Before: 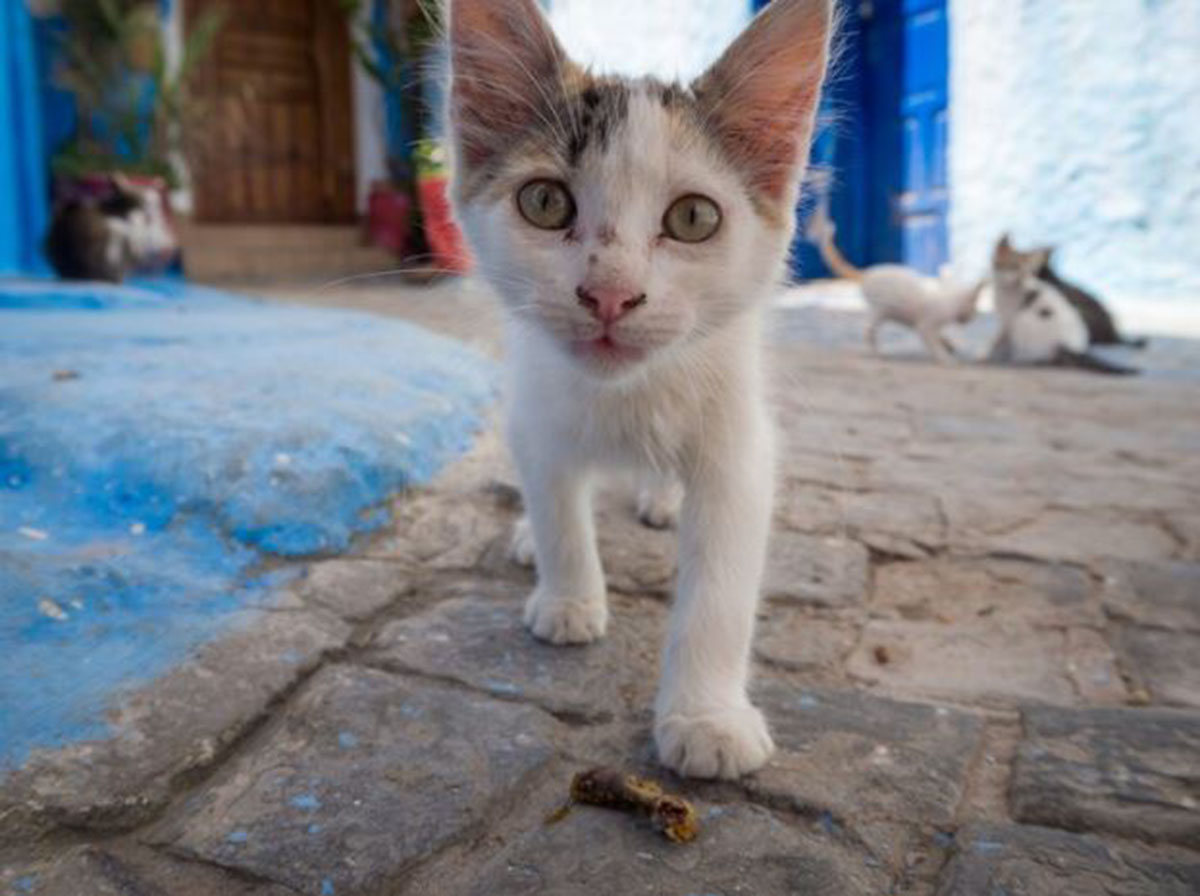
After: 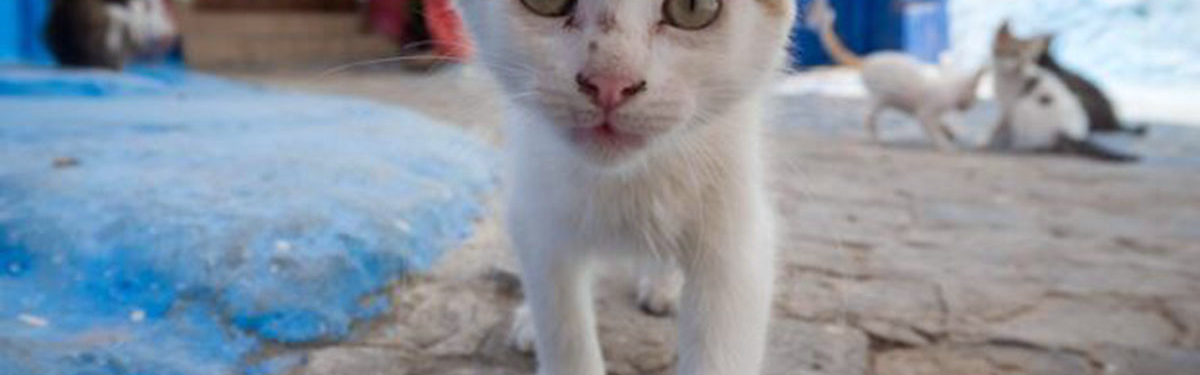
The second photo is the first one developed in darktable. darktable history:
crop and rotate: top 23.84%, bottom 34.294%
white balance: red 0.982, blue 1.018
